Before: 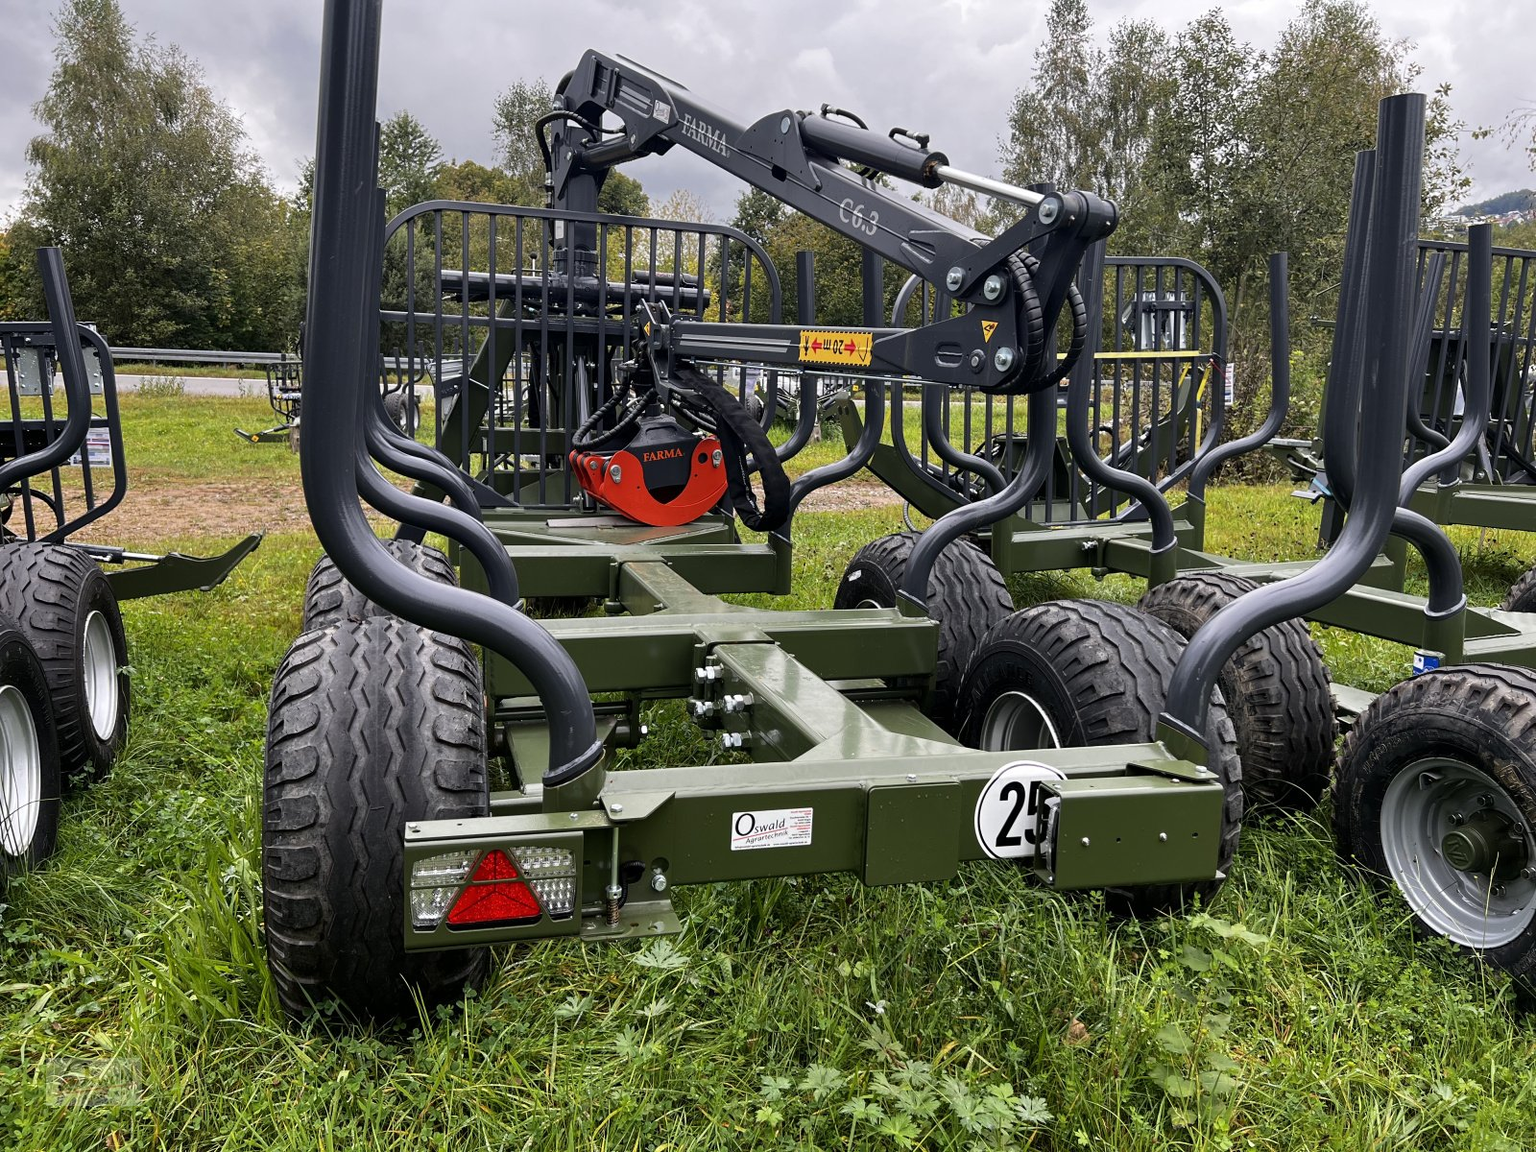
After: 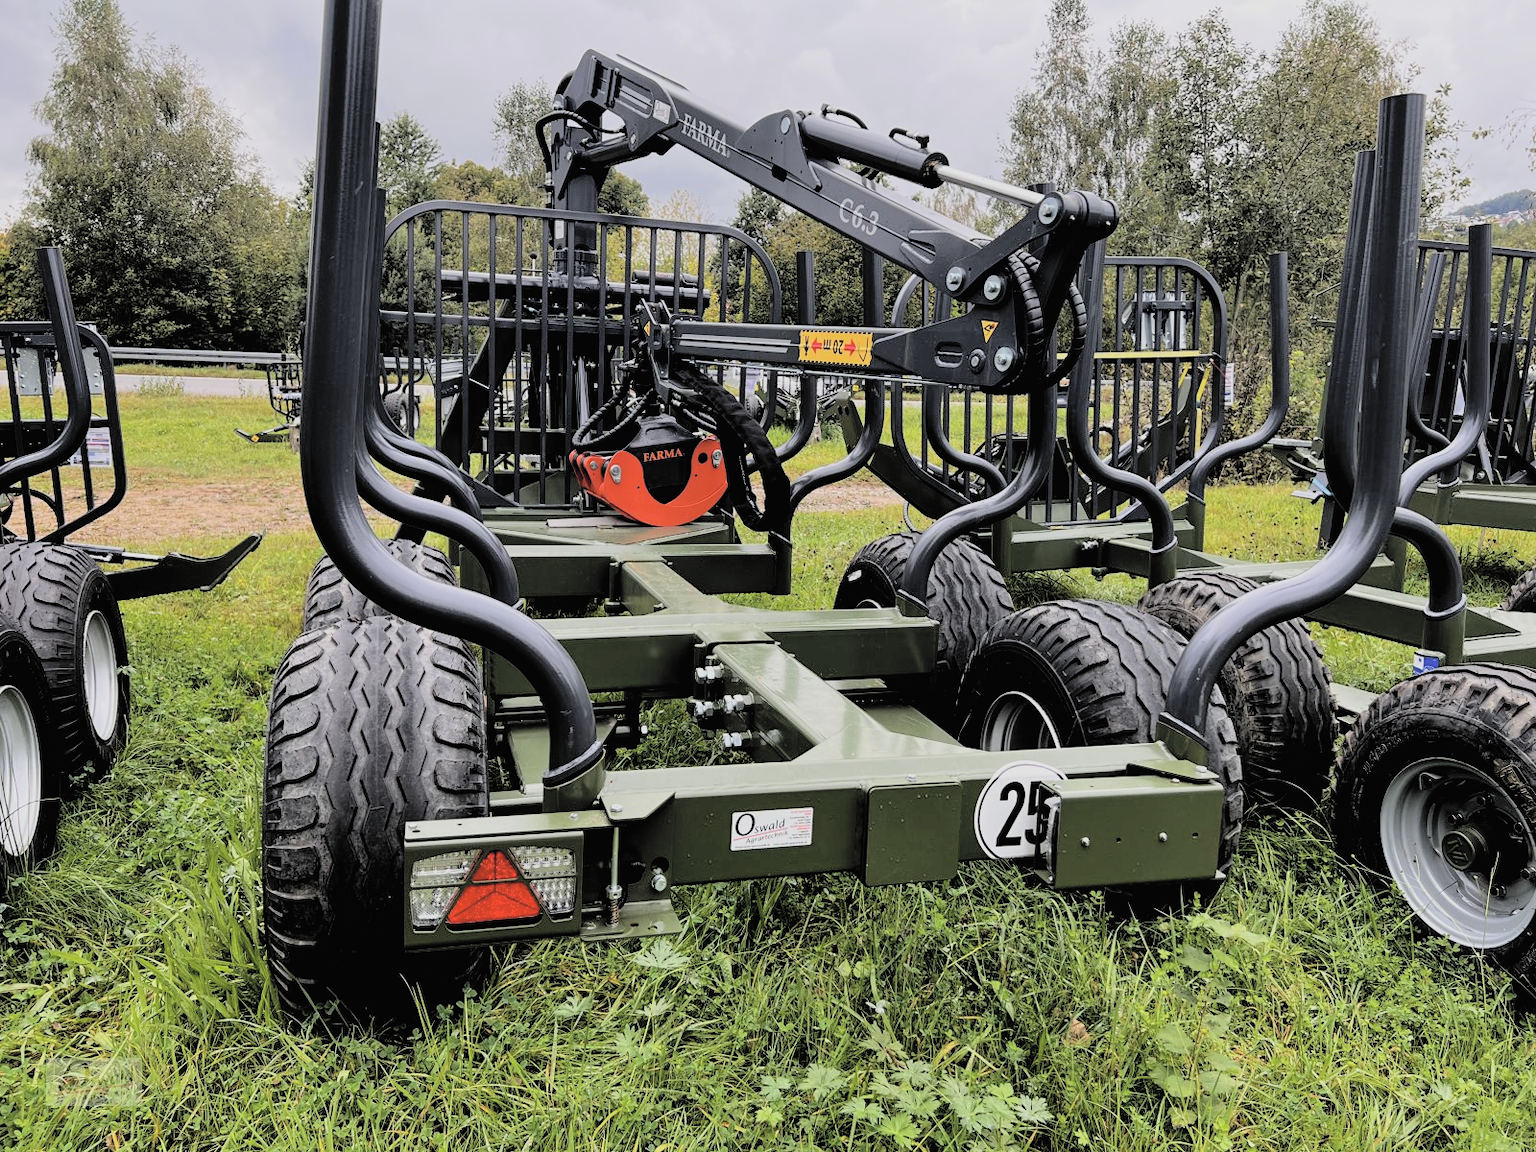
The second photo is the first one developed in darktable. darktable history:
contrast brightness saturation: brightness 0.274
filmic rgb: black relative exposure -4.29 EV, white relative exposure 4.56 EV, hardness 2.39, contrast 1.059, color science v6 (2022)
